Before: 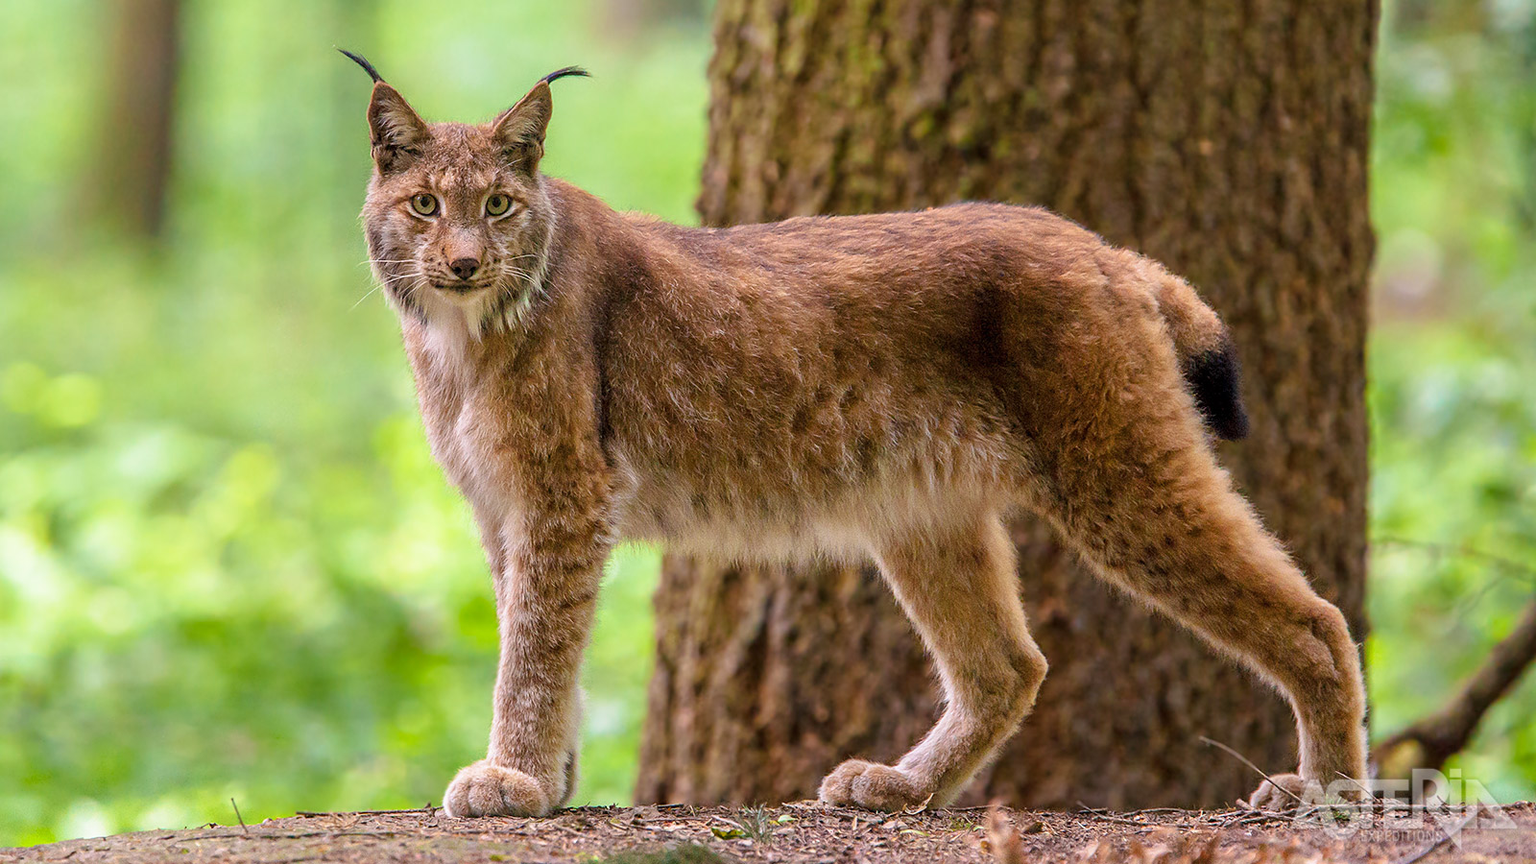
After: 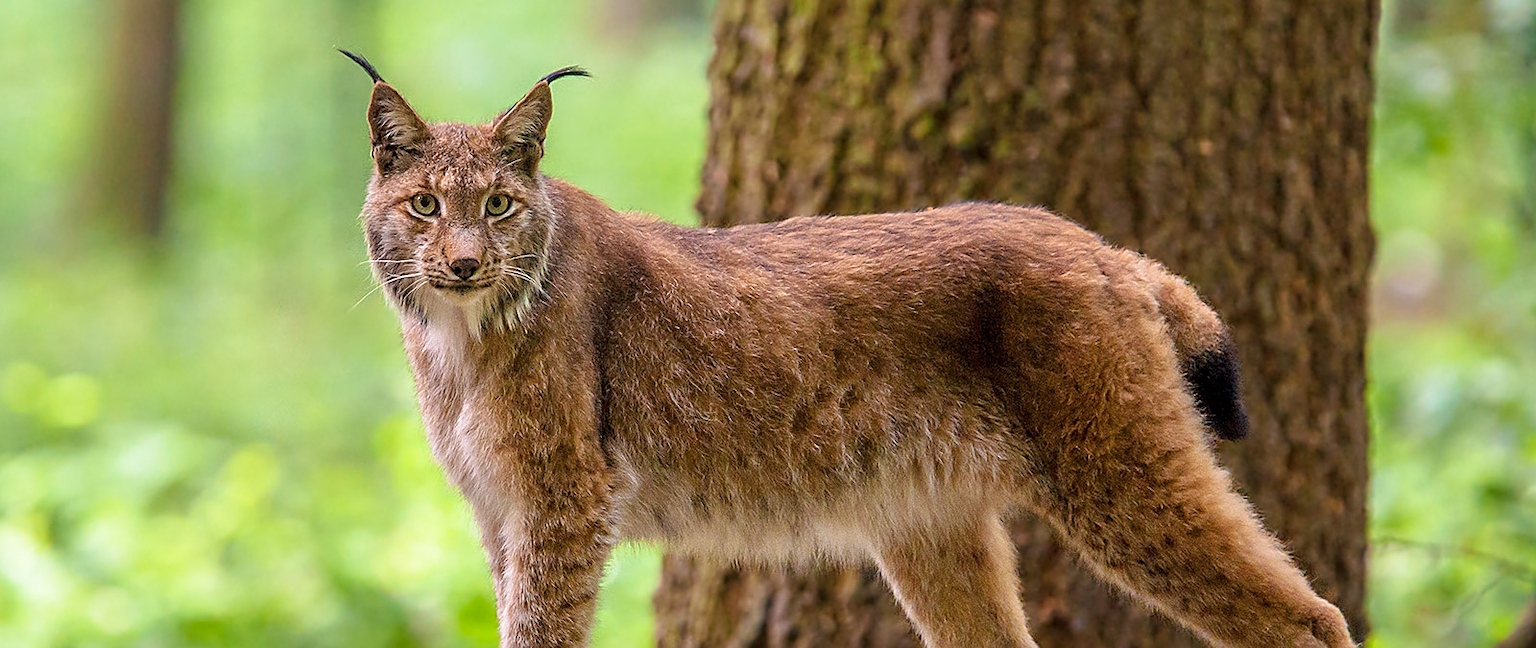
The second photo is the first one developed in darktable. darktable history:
crop: bottom 24.967%
sharpen: on, module defaults
local contrast: mode bilateral grid, contrast 15, coarseness 36, detail 105%, midtone range 0.2
